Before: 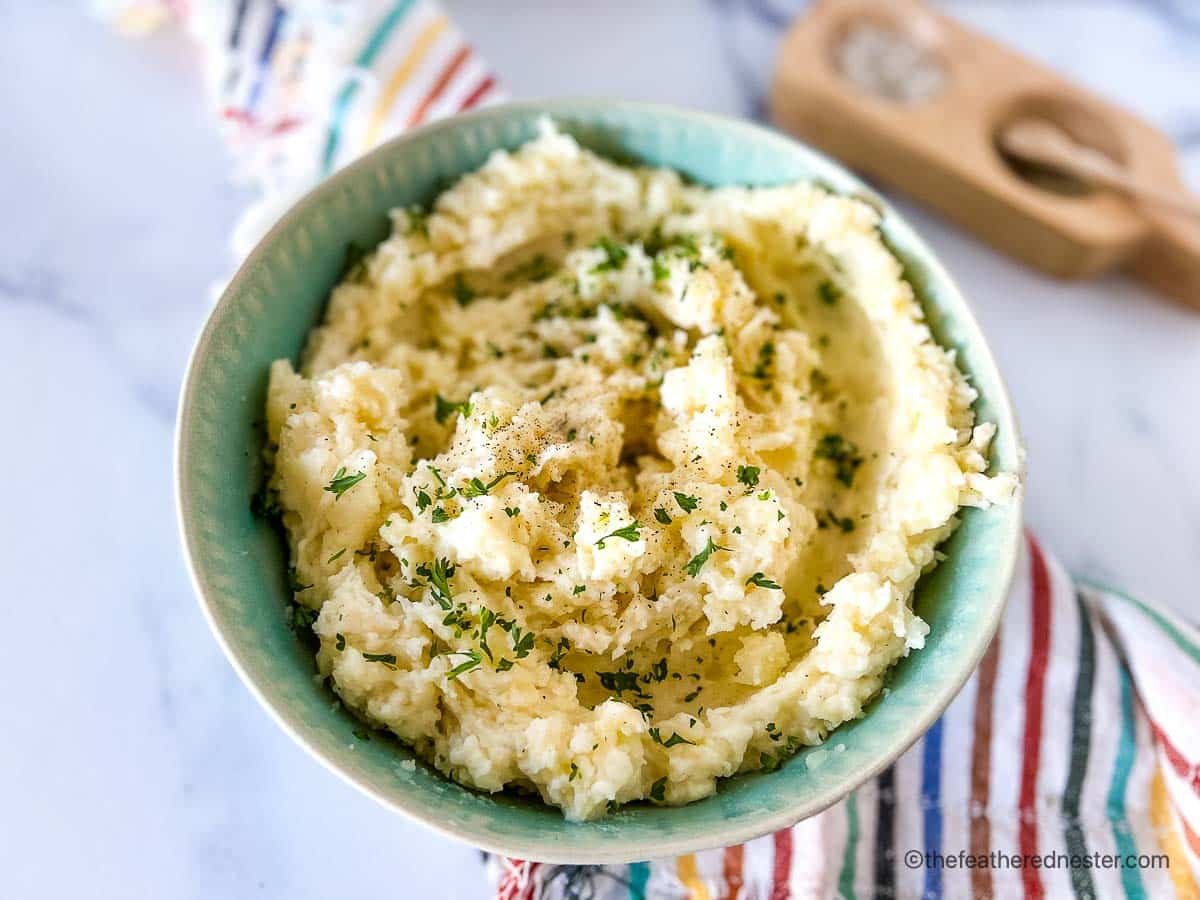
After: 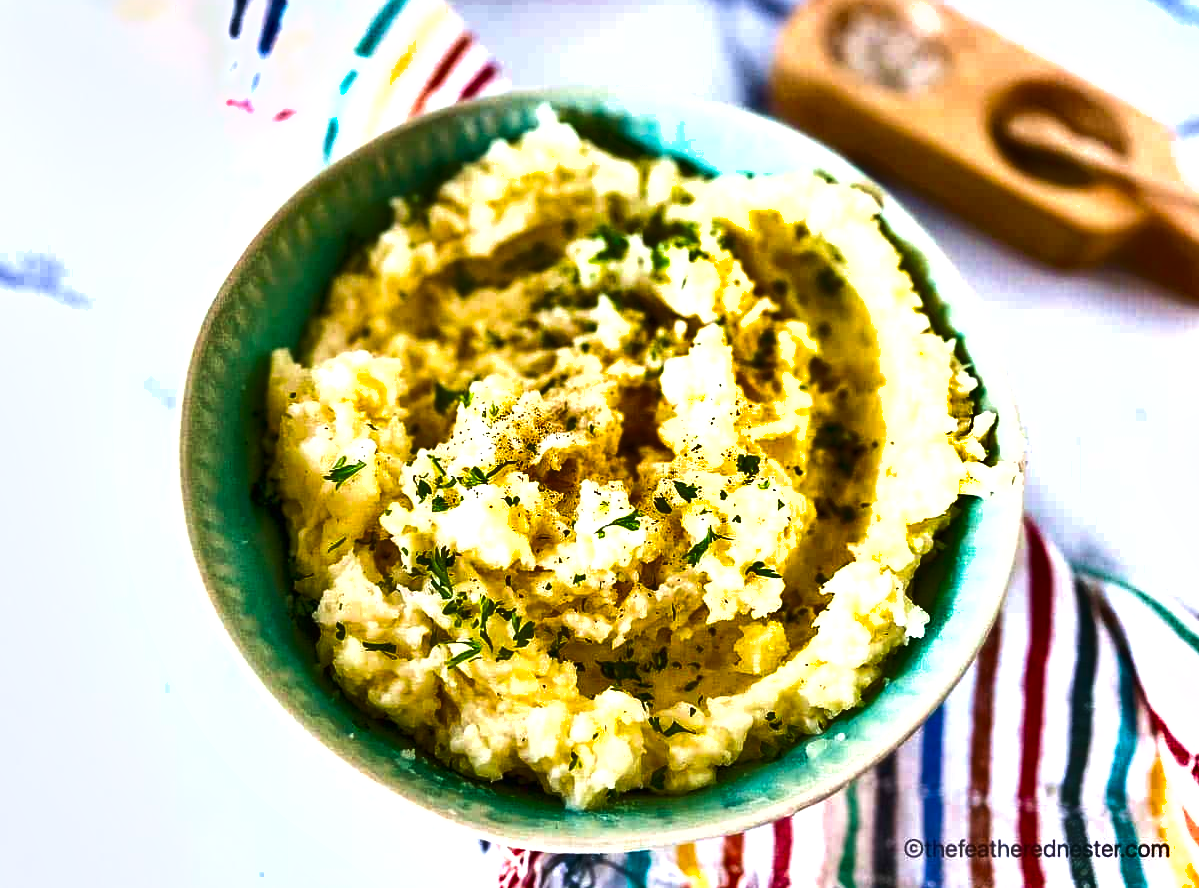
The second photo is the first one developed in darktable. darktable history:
crop: top 1.231%, right 0.062%
velvia: on, module defaults
color balance rgb: linear chroma grading › global chroma 8.712%, perceptual saturation grading › global saturation 19.621%, perceptual brilliance grading › highlights 5.944%, perceptual brilliance grading › mid-tones 16.637%, perceptual brilliance grading › shadows -5.157%, global vibrance 23.01%
shadows and highlights: shadows 30.73, highlights -63.18, highlights color adjustment 38.92%, soften with gaussian
exposure: black level correction 0, exposure 0.499 EV, compensate exposure bias true, compensate highlight preservation false
